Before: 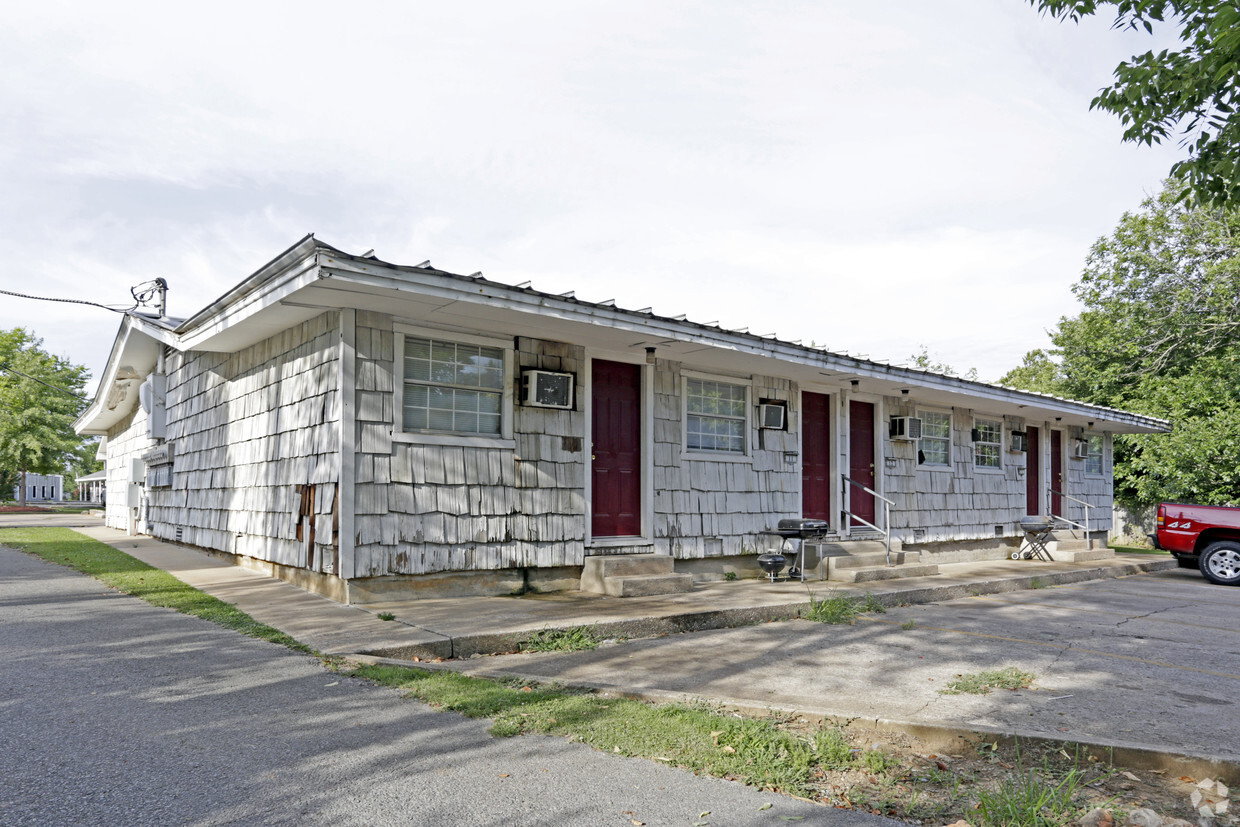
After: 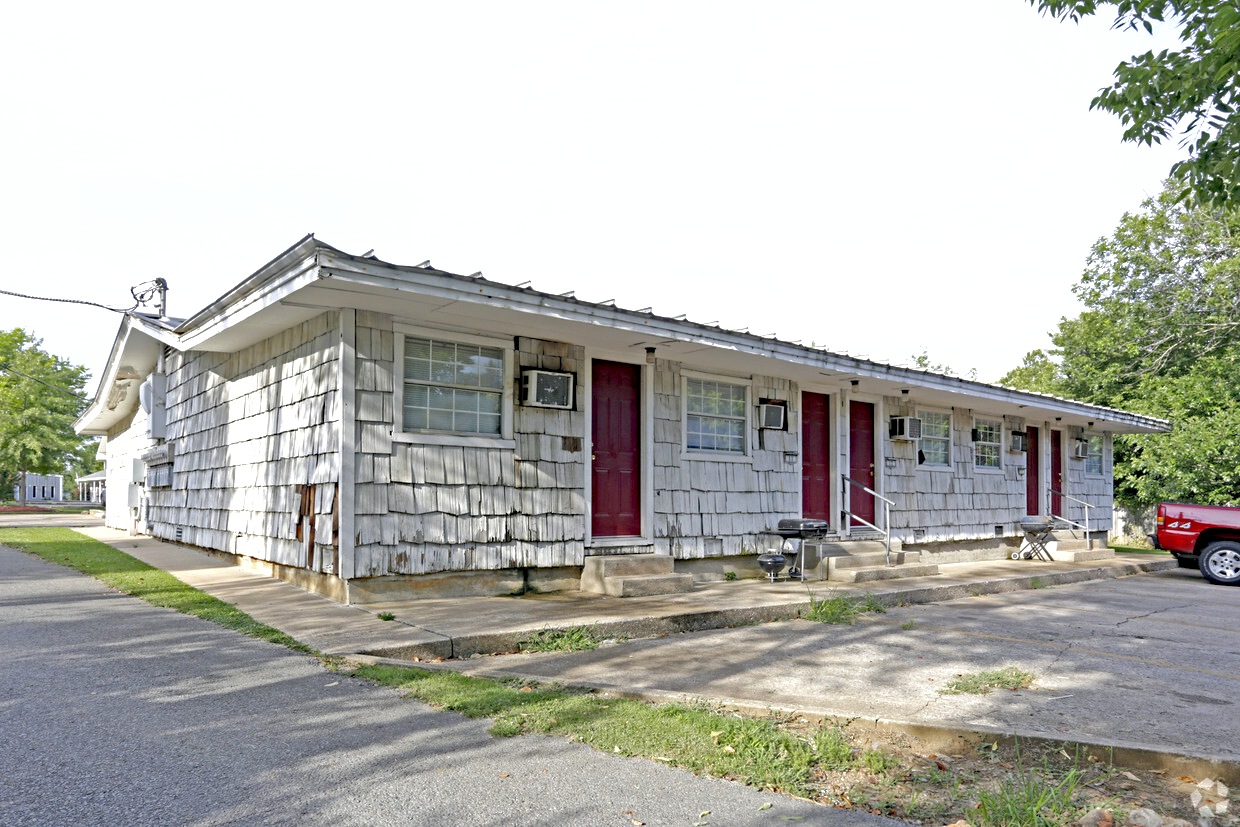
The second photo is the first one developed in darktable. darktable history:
shadows and highlights: on, module defaults
haze removal: compatibility mode true, adaptive false
exposure: black level correction 0.001, exposure 0.498 EV, compensate highlight preservation false
